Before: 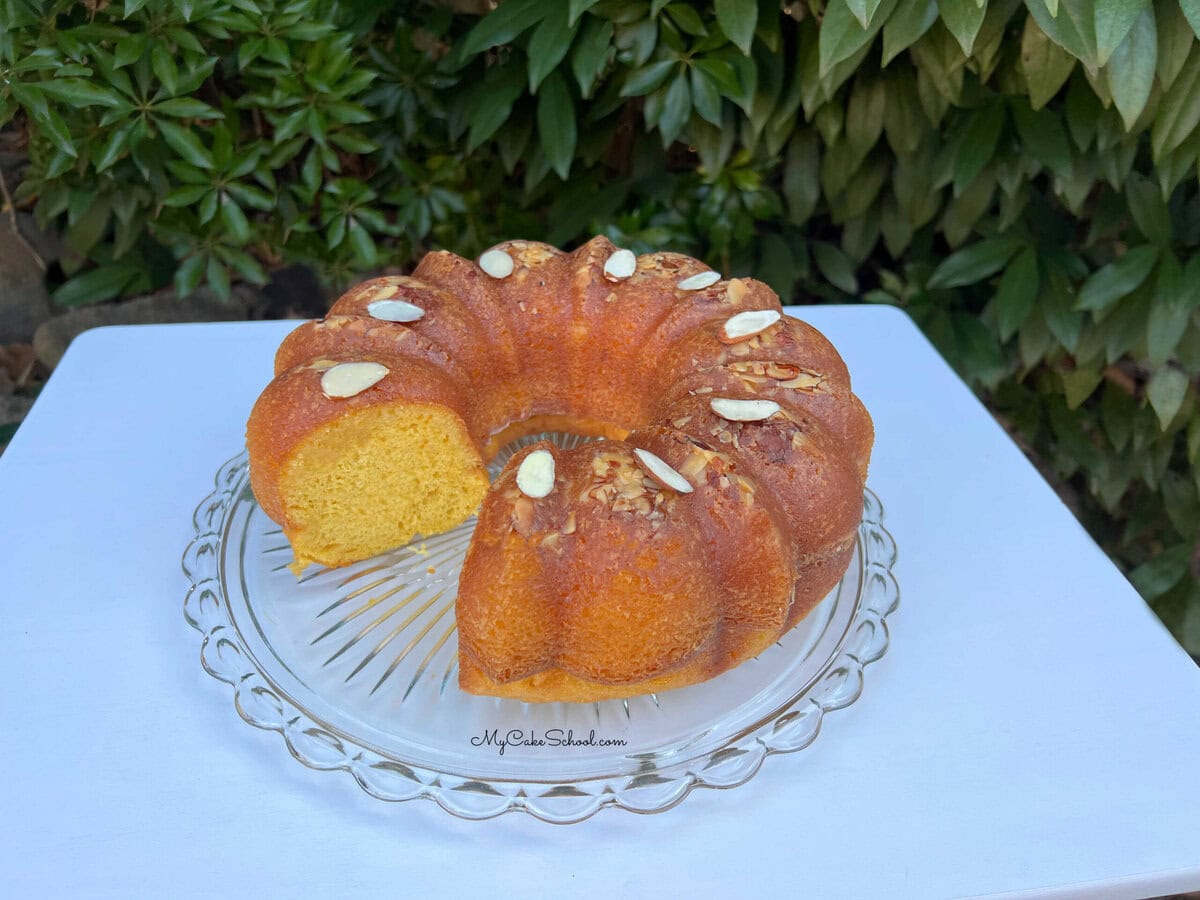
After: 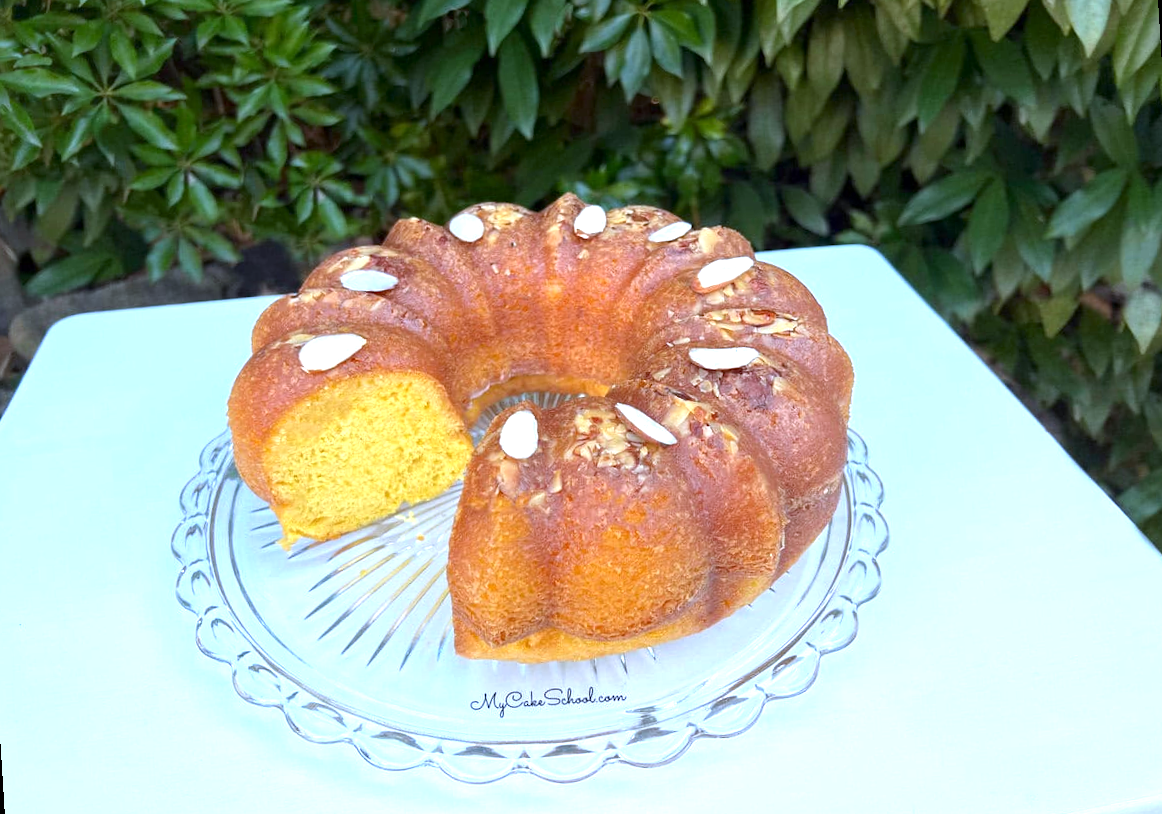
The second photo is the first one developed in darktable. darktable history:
color balance: contrast -0.5%
contrast brightness saturation: contrast 0.03, brightness -0.04
white balance: red 0.926, green 1.003, blue 1.133
rotate and perspective: rotation -3.52°, crop left 0.036, crop right 0.964, crop top 0.081, crop bottom 0.919
exposure: exposure 1 EV, compensate highlight preservation false
